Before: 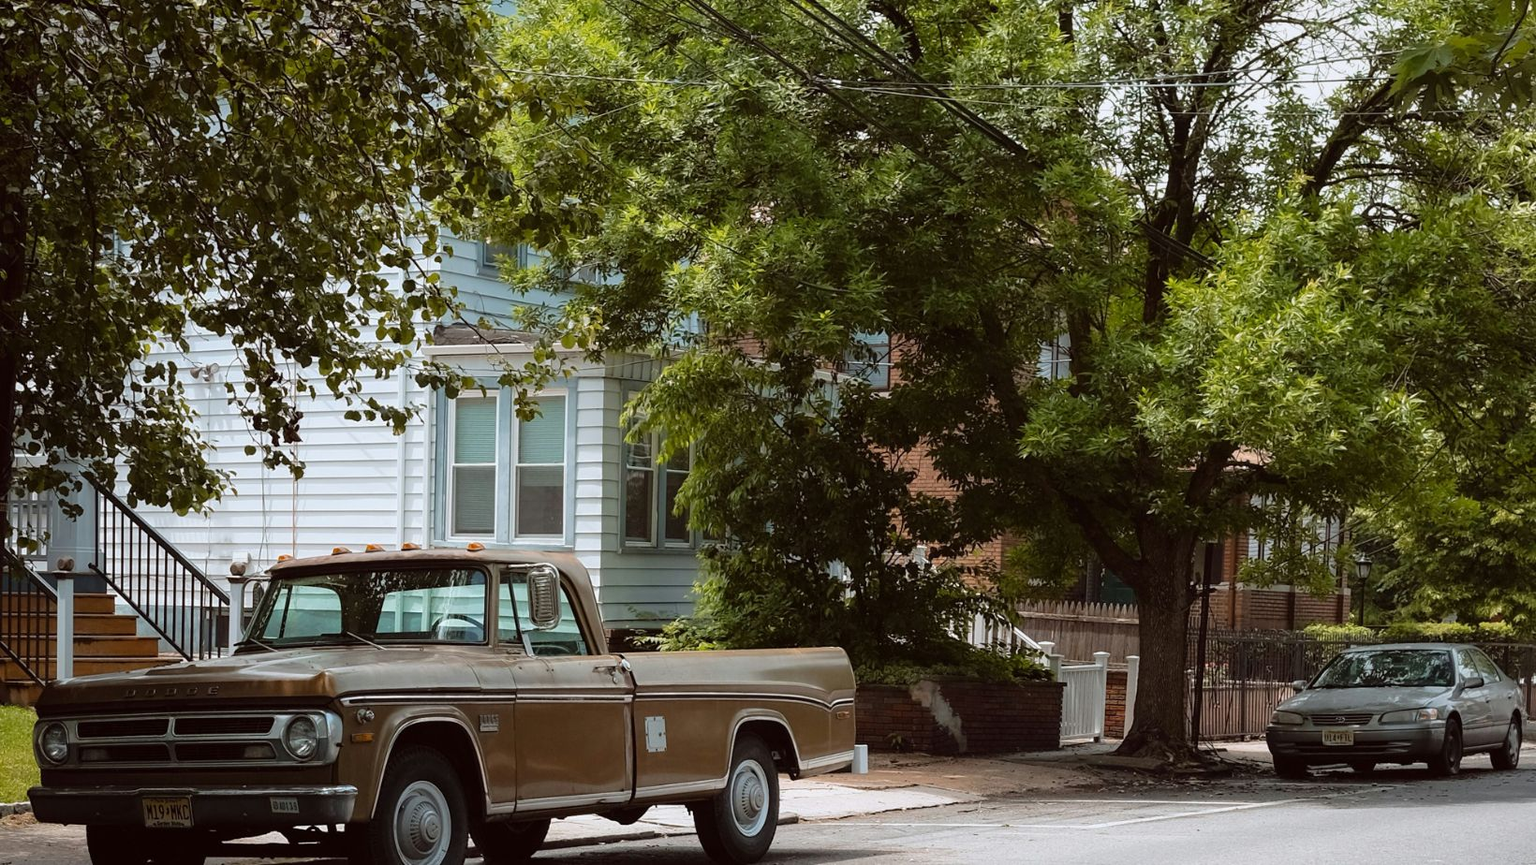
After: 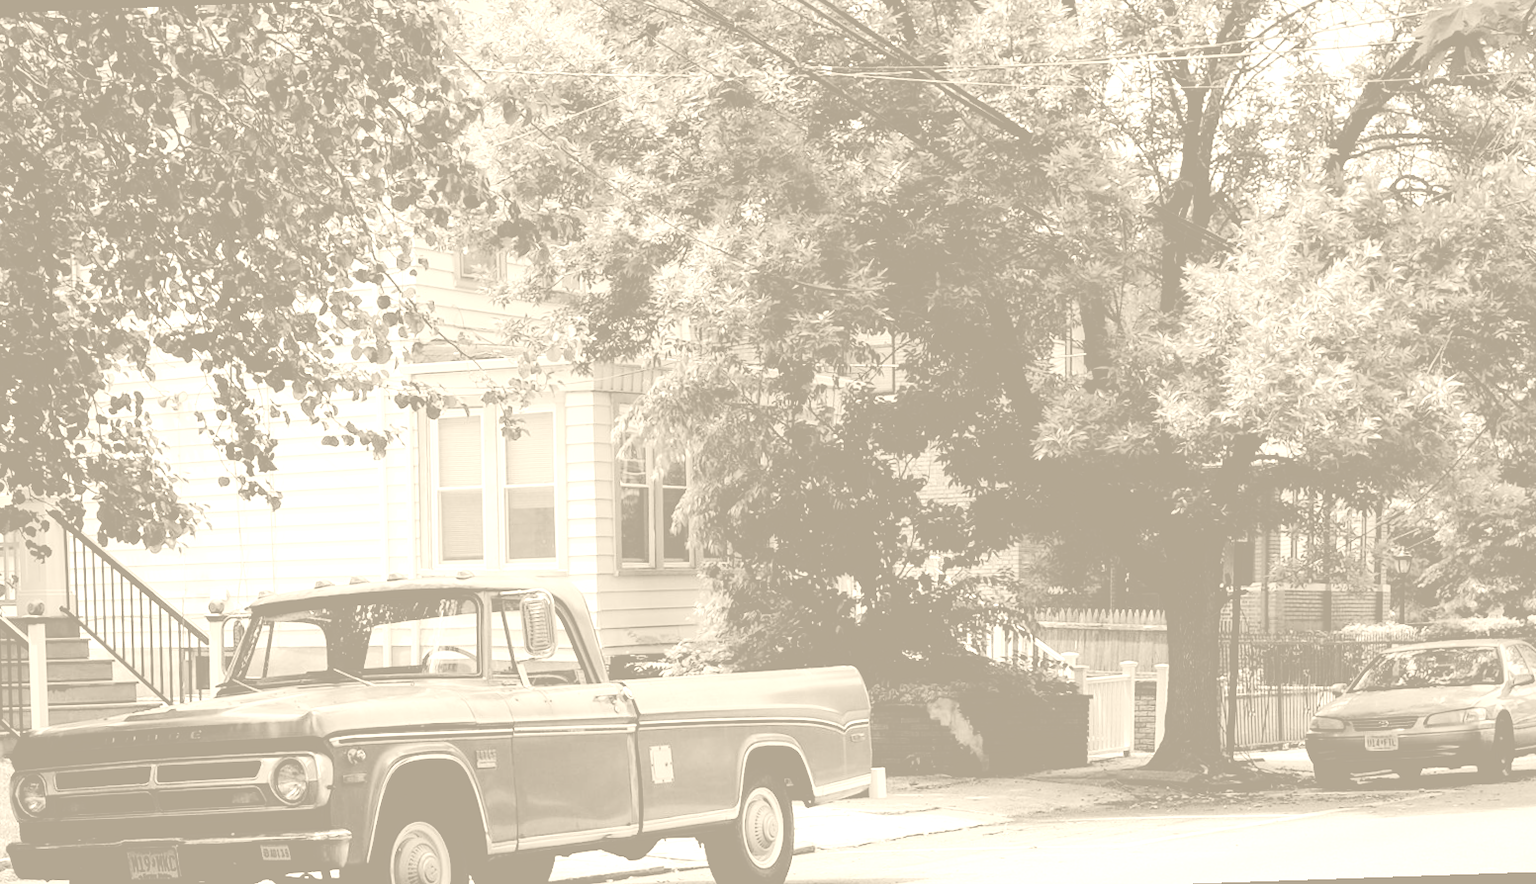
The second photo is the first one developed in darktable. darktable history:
rotate and perspective: rotation -2.12°, lens shift (vertical) 0.009, lens shift (horizontal) -0.008, automatic cropping original format, crop left 0.036, crop right 0.964, crop top 0.05, crop bottom 0.959
filmic rgb: black relative exposure -4.88 EV, hardness 2.82
white balance: red 0.924, blue 1.095
colorize: hue 36°, saturation 71%, lightness 80.79%
